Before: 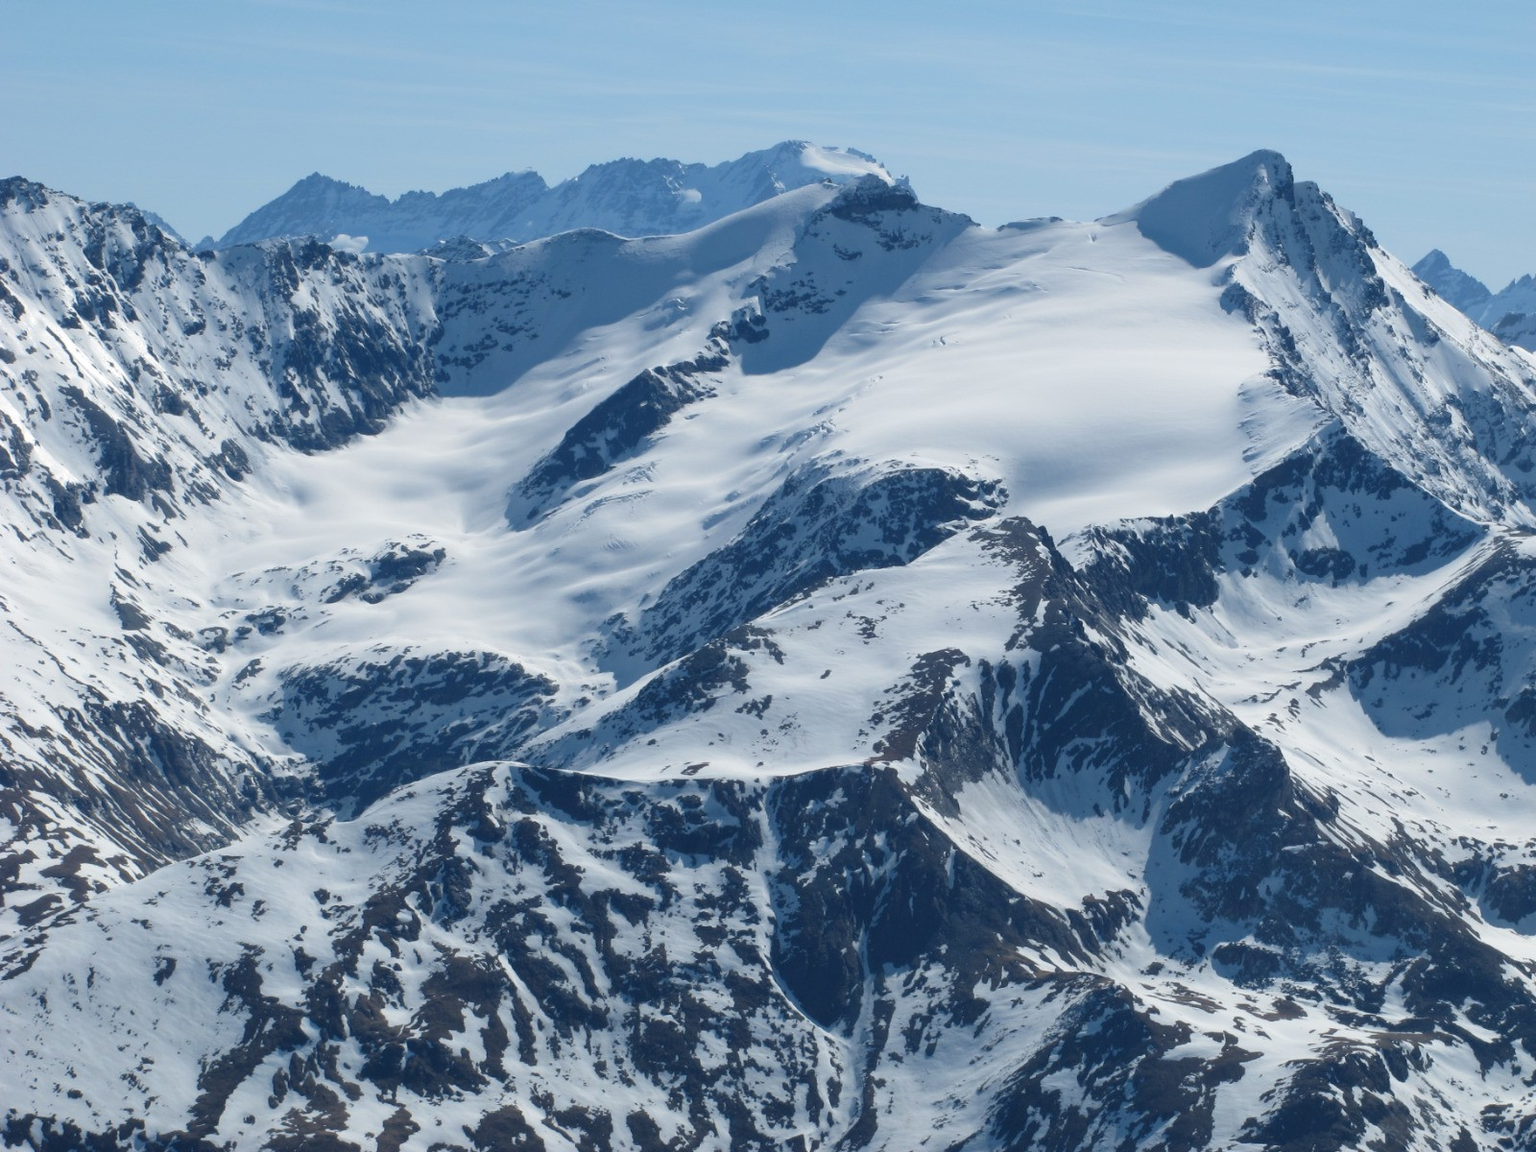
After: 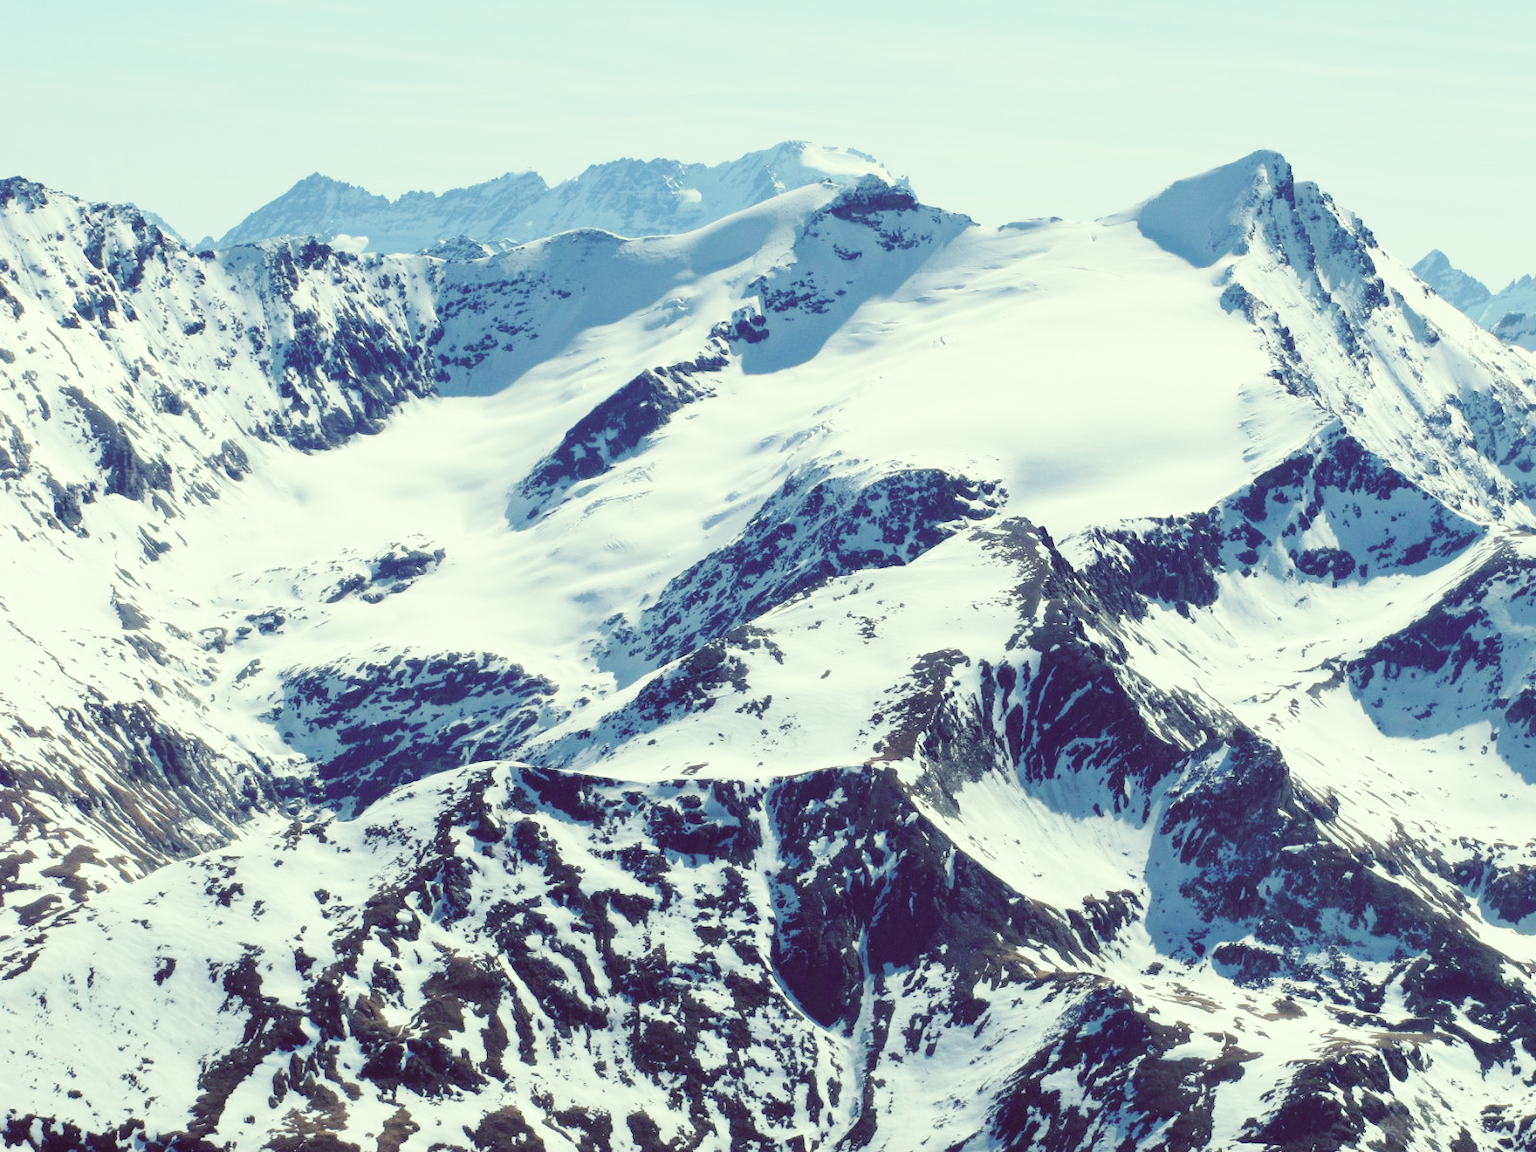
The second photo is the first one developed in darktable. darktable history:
color correction: highlights a* -6.22, highlights b* 9.52, shadows a* 10.46, shadows b* 23.38
base curve: curves: ch0 [(0, 0) (0, 0) (0.002, 0.001) (0.008, 0.003) (0.019, 0.011) (0.037, 0.037) (0.064, 0.11) (0.102, 0.232) (0.152, 0.379) (0.216, 0.524) (0.296, 0.665) (0.394, 0.789) (0.512, 0.881) (0.651, 0.945) (0.813, 0.986) (1, 1)], preserve colors none
